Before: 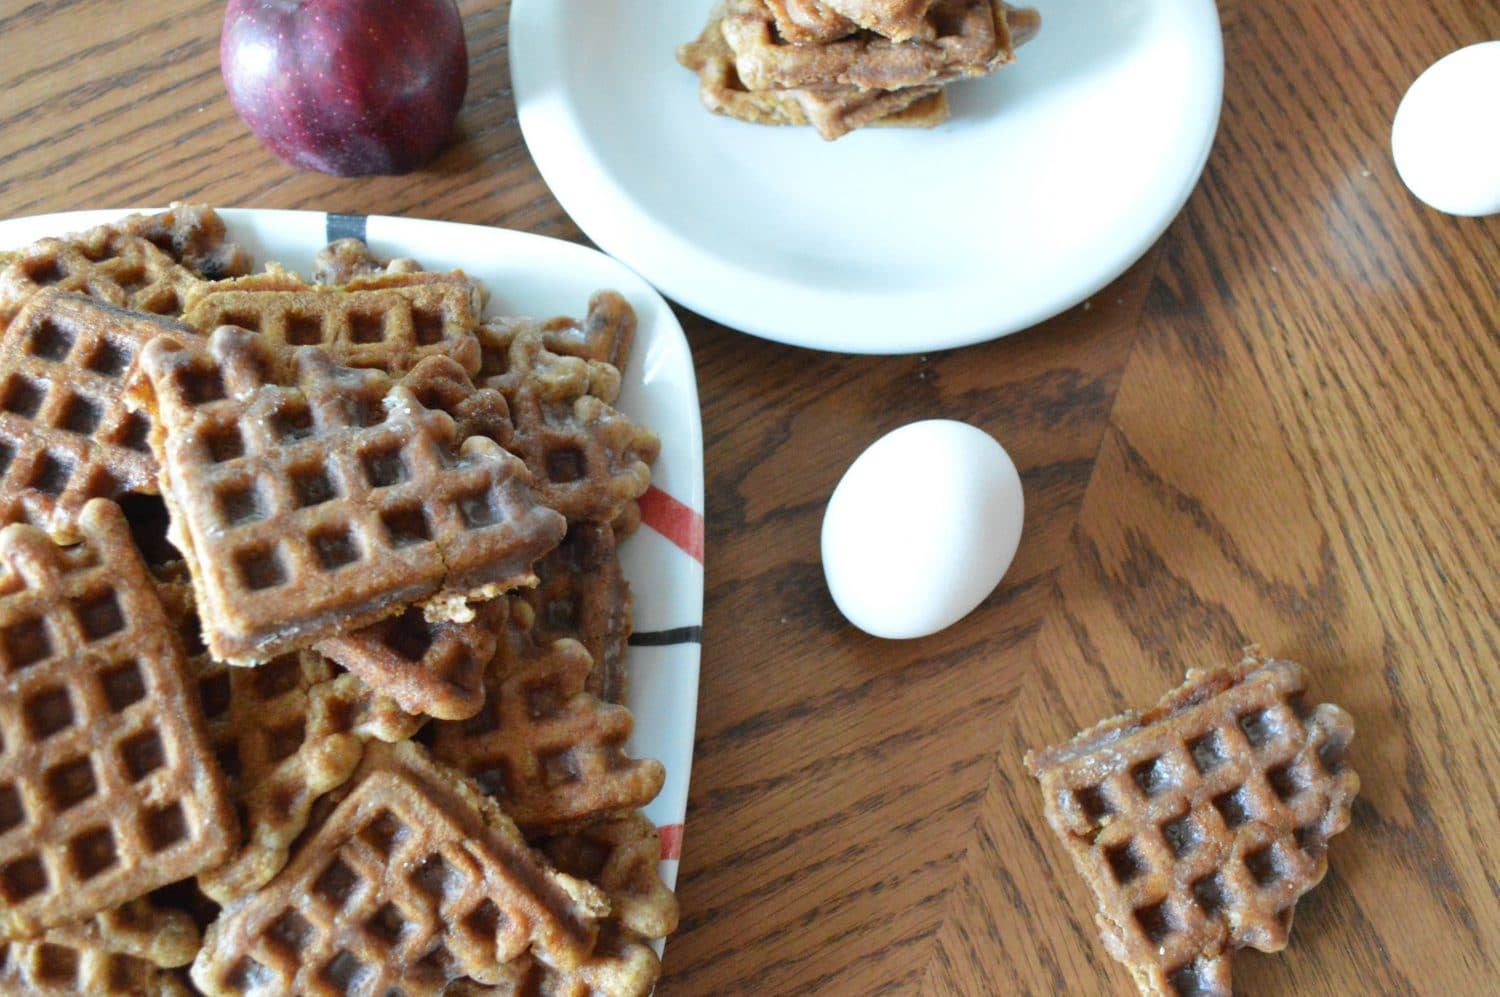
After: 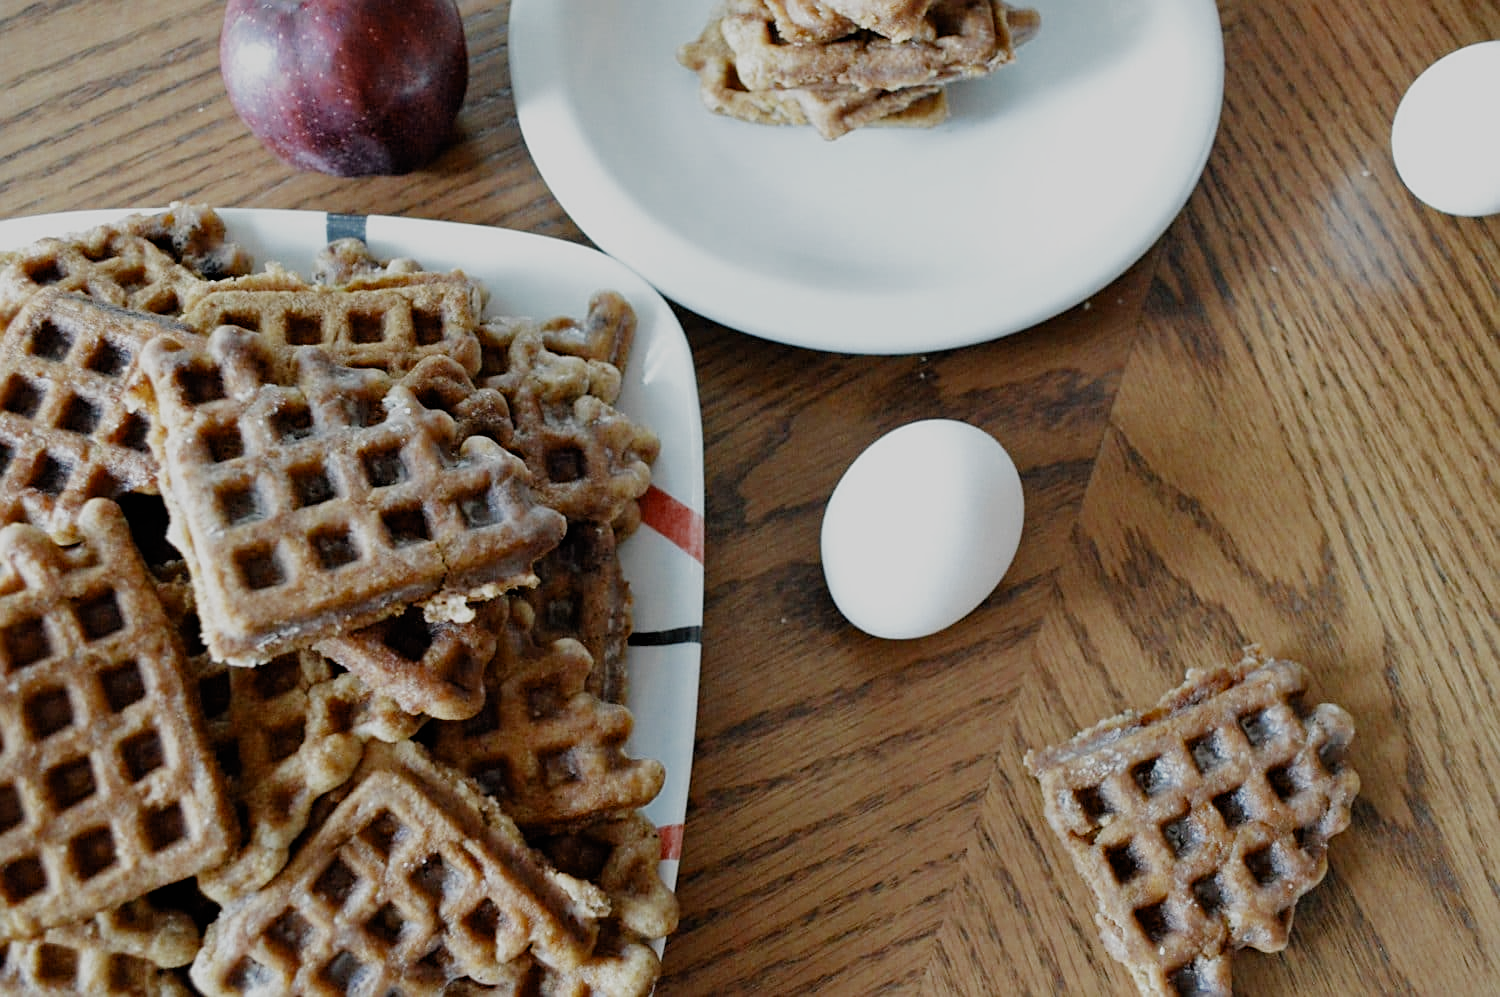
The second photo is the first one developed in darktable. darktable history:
sharpen: on, module defaults
filmic rgb: black relative exposure -7.31 EV, white relative exposure 5.08 EV, hardness 3.22, add noise in highlights 0.002, preserve chrominance no, color science v3 (2019), use custom middle-gray values true, contrast in highlights soft
haze removal: compatibility mode true, adaptive false
color zones: curves: ch0 [(0, 0.5) (0.125, 0.4) (0.25, 0.5) (0.375, 0.4) (0.5, 0.4) (0.625, 0.35) (0.75, 0.35) (0.875, 0.5)]; ch1 [(0, 0.35) (0.125, 0.45) (0.25, 0.35) (0.375, 0.35) (0.5, 0.35) (0.625, 0.35) (0.75, 0.45) (0.875, 0.35)]; ch2 [(0, 0.6) (0.125, 0.5) (0.25, 0.5) (0.375, 0.6) (0.5, 0.6) (0.625, 0.5) (0.75, 0.5) (0.875, 0.5)]
